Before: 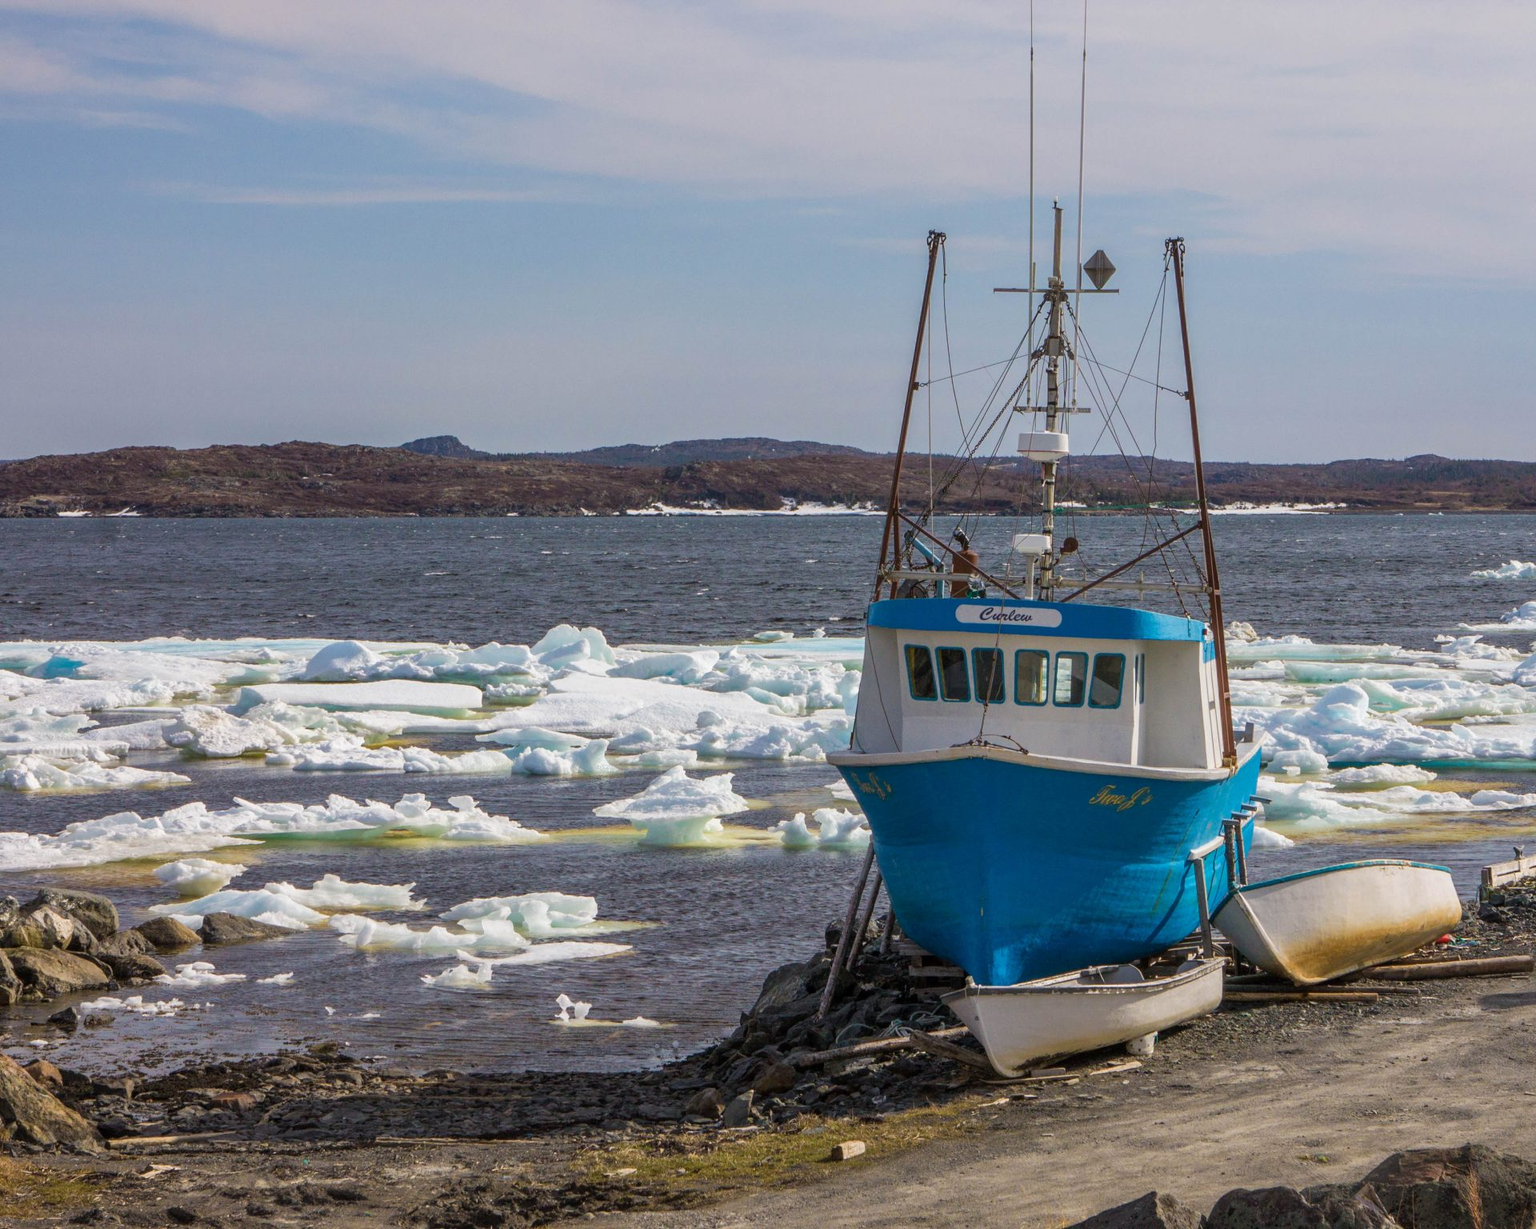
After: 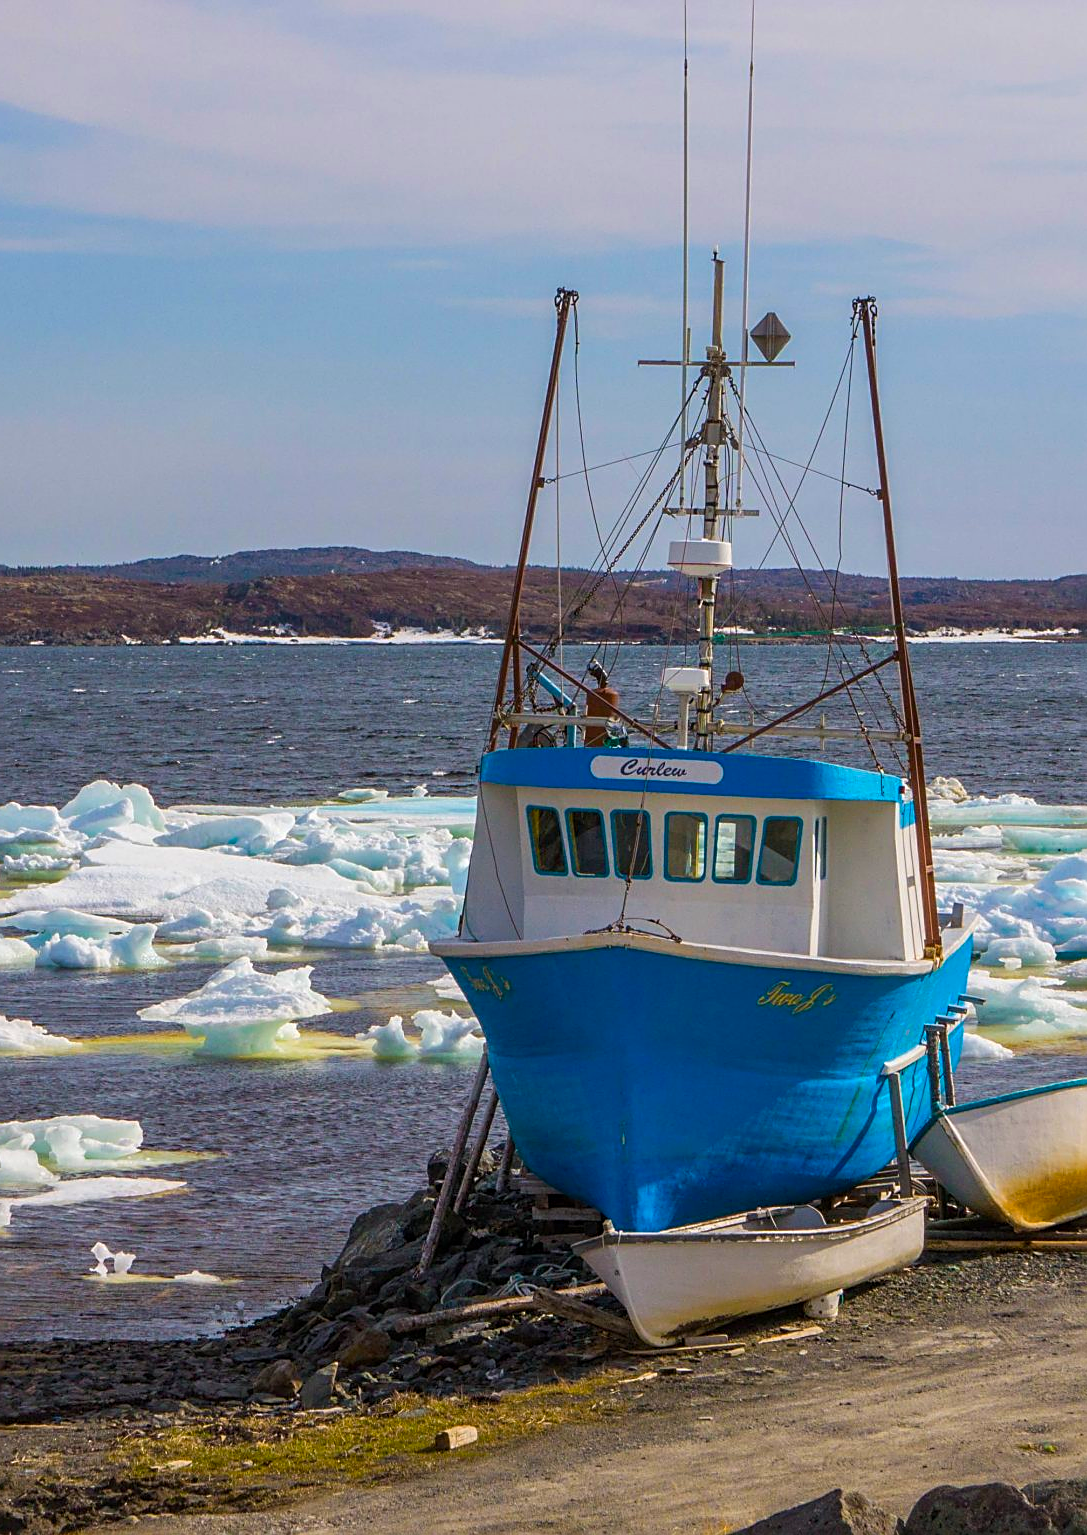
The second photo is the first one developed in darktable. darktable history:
color balance rgb: linear chroma grading › global chroma 9.995%, perceptual saturation grading › global saturation 10.192%, global vibrance 14.704%
crop: left 31.493%, top 0.014%, right 11.887%
contrast brightness saturation: saturation 0.183
sharpen: on, module defaults
exposure: compensate highlight preservation false
